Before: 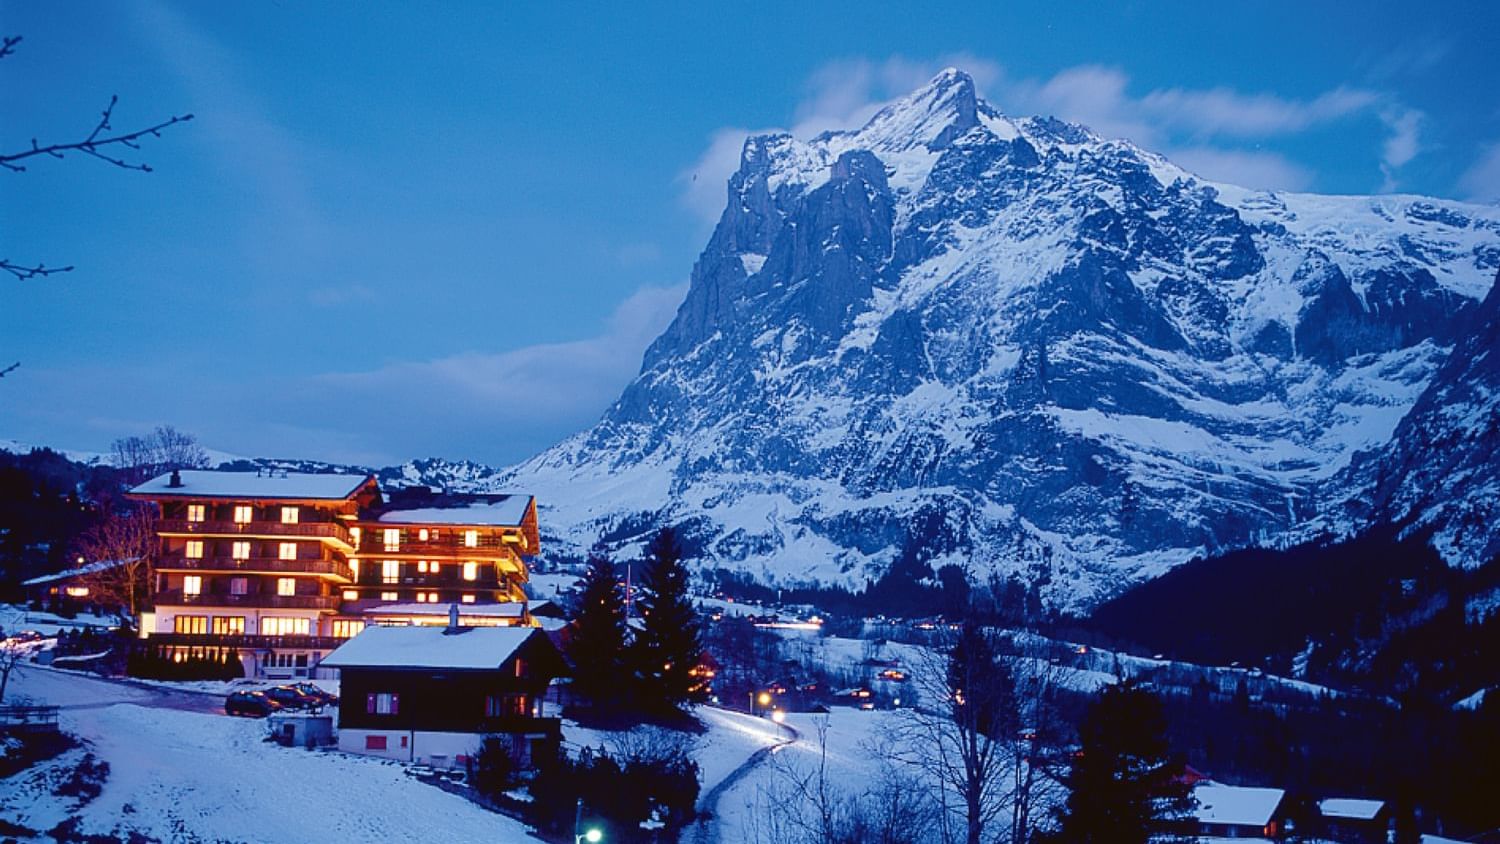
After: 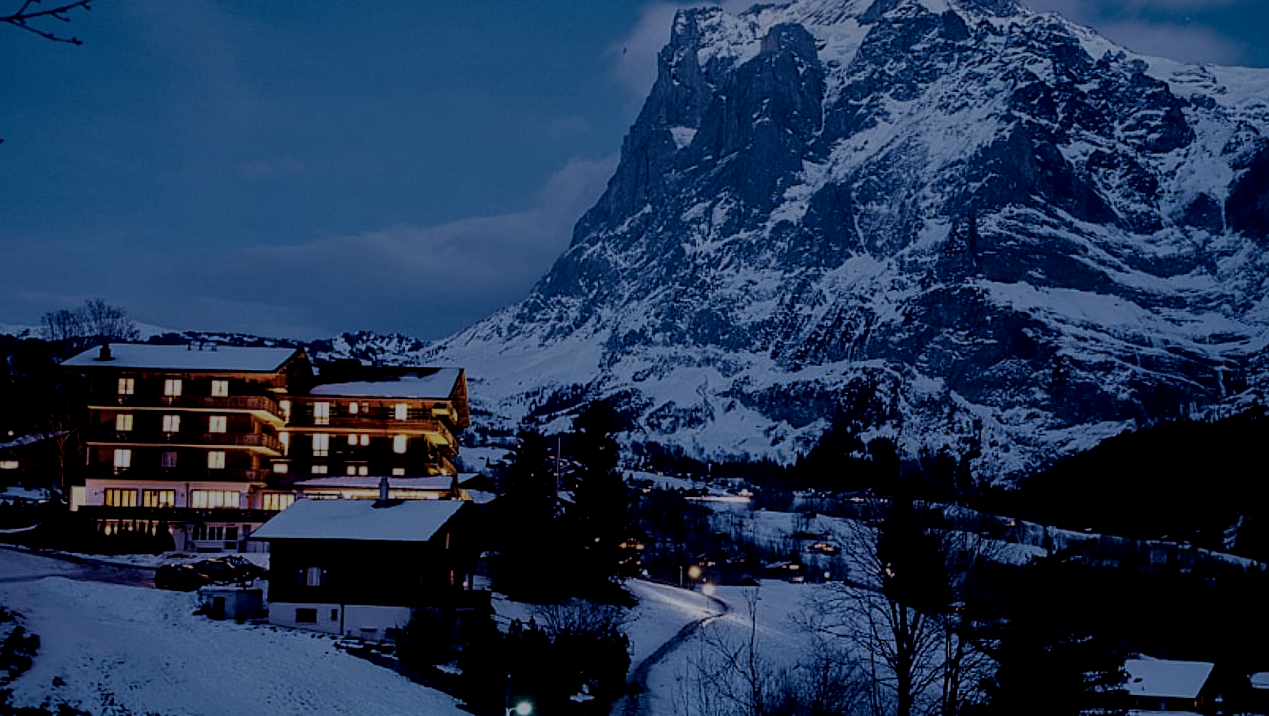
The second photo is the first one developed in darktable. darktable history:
local contrast: detail 130%
crop and rotate: left 4.671%, top 15.143%, right 10.701%
filmic rgb: black relative exposure -5.14 EV, white relative exposure 3.99 EV, threshold 3.01 EV, hardness 2.9, contrast 1.299, enable highlight reconstruction true
color calibration: illuminant as shot in camera, x 0.358, y 0.373, temperature 4628.91 K
tone equalizer: -8 EV -2 EV, -7 EV -1.97 EV, -6 EV -1.99 EV, -5 EV -1.97 EV, -4 EV -1.97 EV, -3 EV -1.97 EV, -2 EV -2 EV, -1 EV -1.62 EV, +0 EV -1.99 EV
